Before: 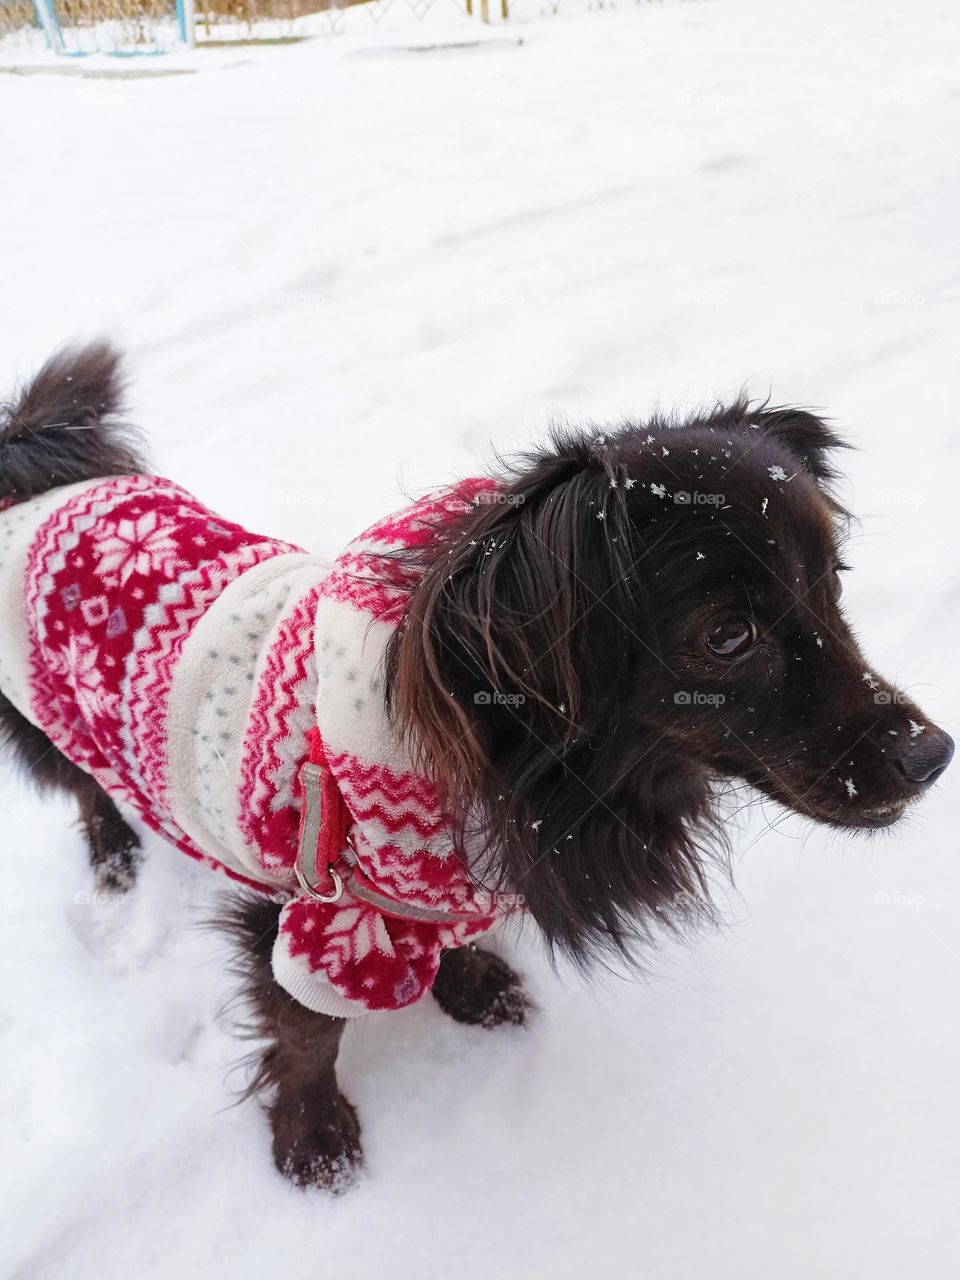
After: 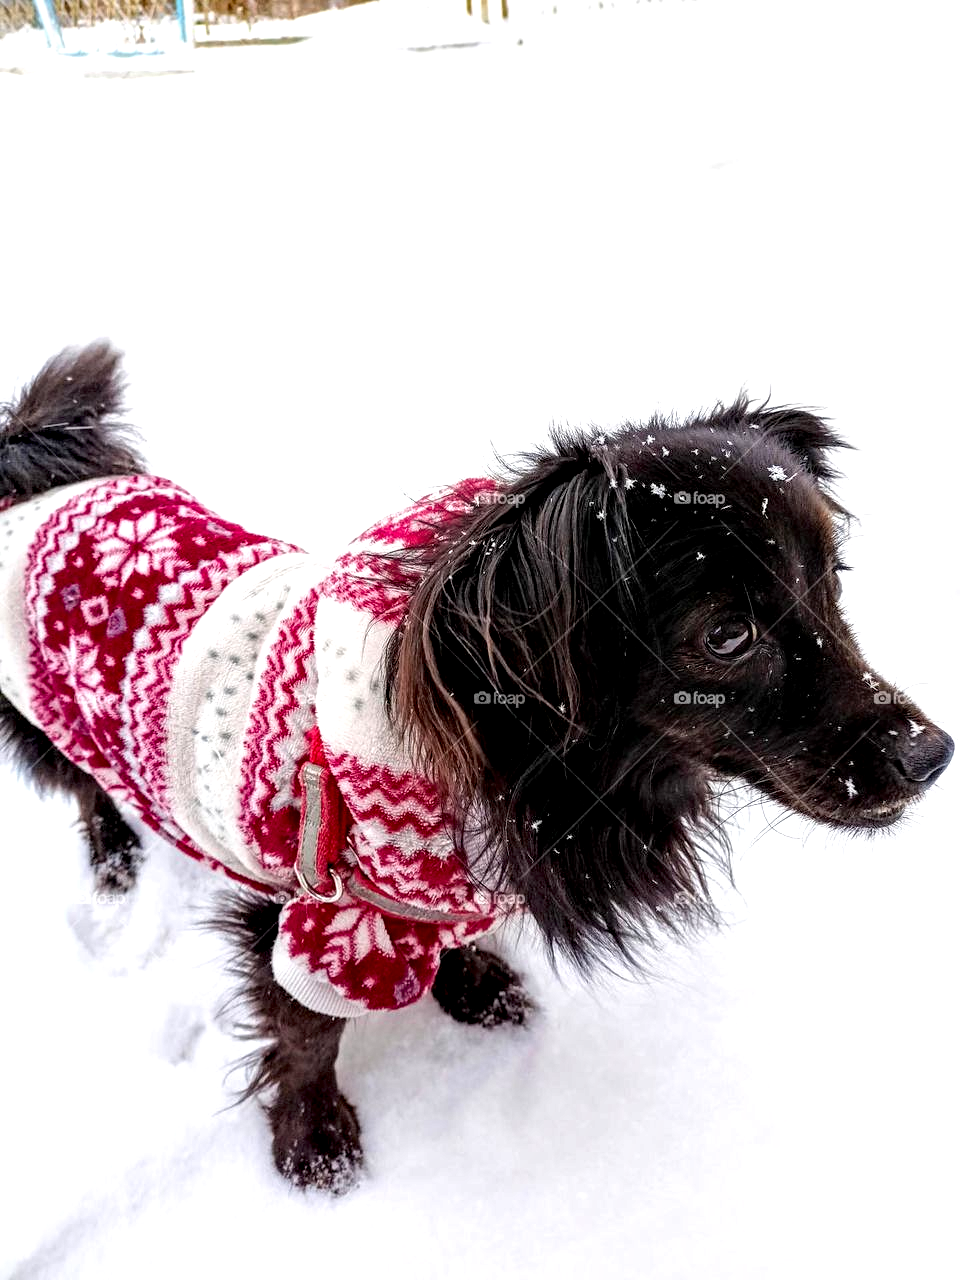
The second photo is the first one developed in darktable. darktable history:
tone equalizer: -8 EV -0.383 EV, -7 EV -0.4 EV, -6 EV -0.324 EV, -5 EV -0.198 EV, -3 EV 0.225 EV, -2 EV 0.303 EV, -1 EV 0.396 EV, +0 EV 0.443 EV
exposure: black level correction 0.01, exposure 0.008 EV, compensate exposure bias true, compensate highlight preservation false
local contrast: highlights 64%, shadows 54%, detail 169%, midtone range 0.514
